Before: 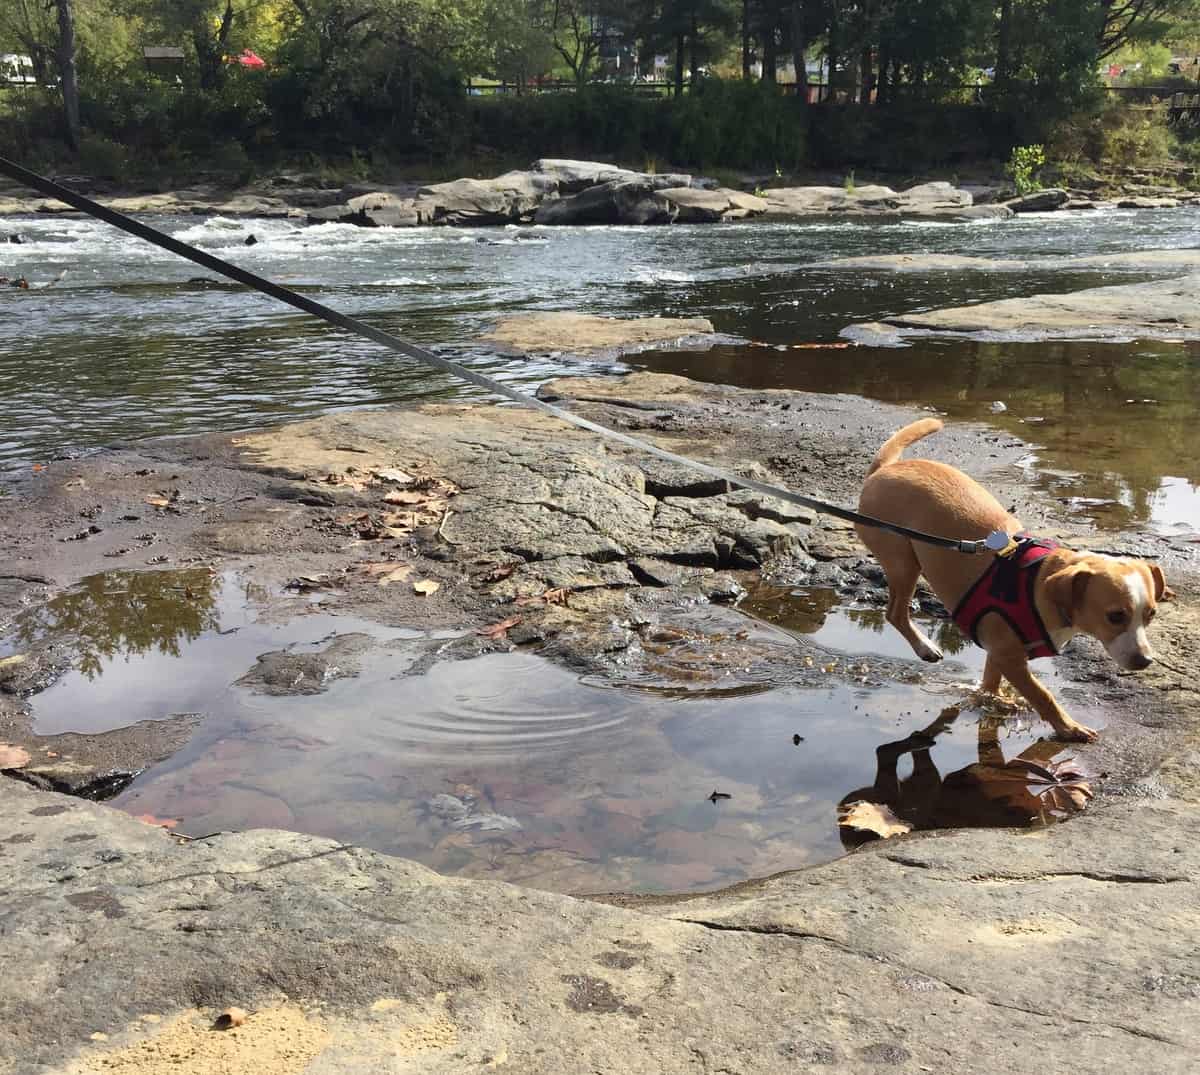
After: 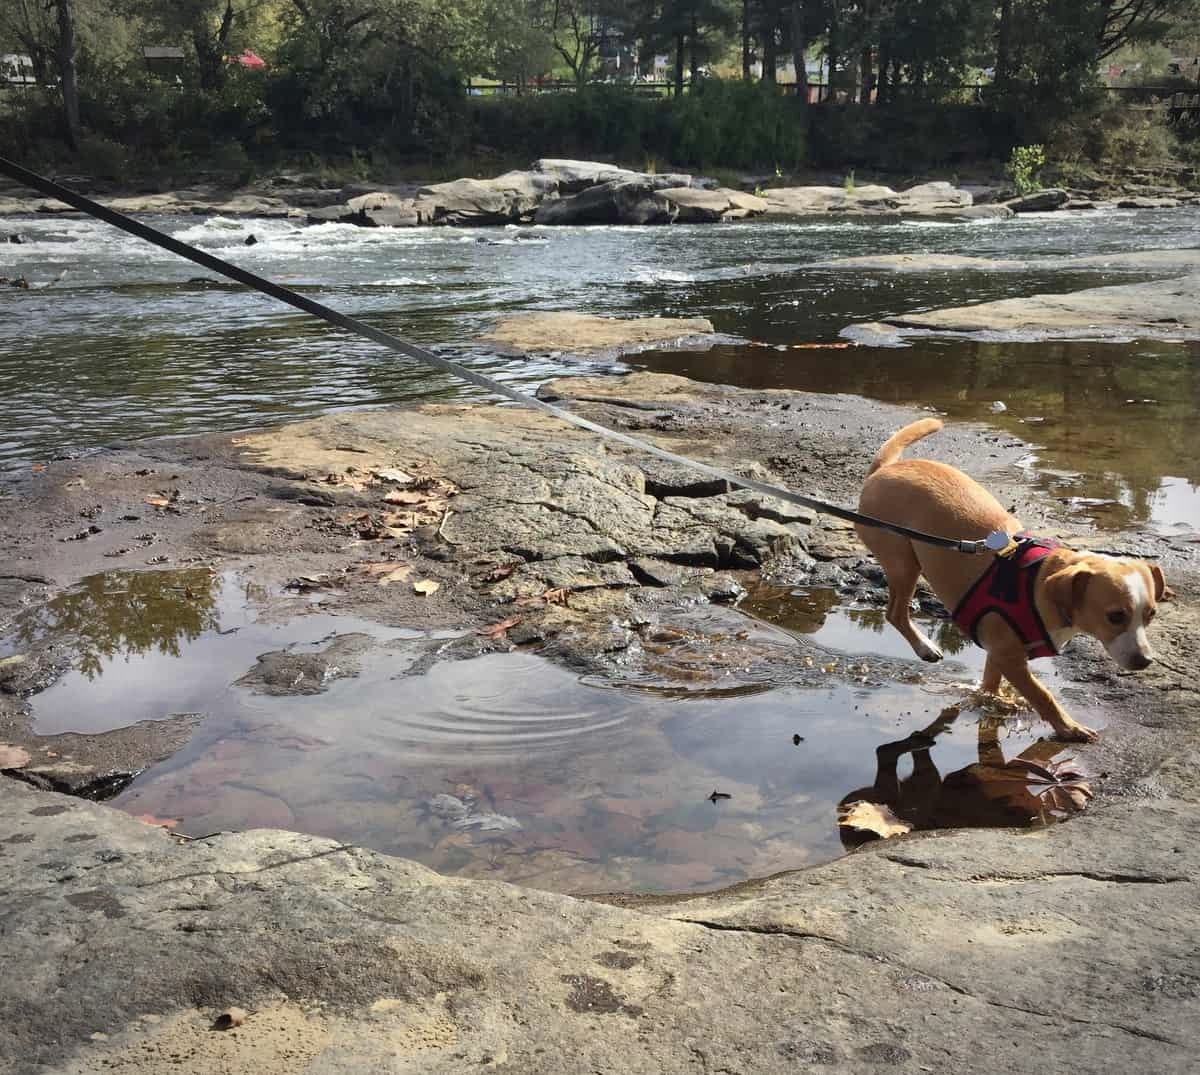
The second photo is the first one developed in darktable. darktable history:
shadows and highlights: shadows 53, soften with gaussian
vignetting: automatic ratio true
